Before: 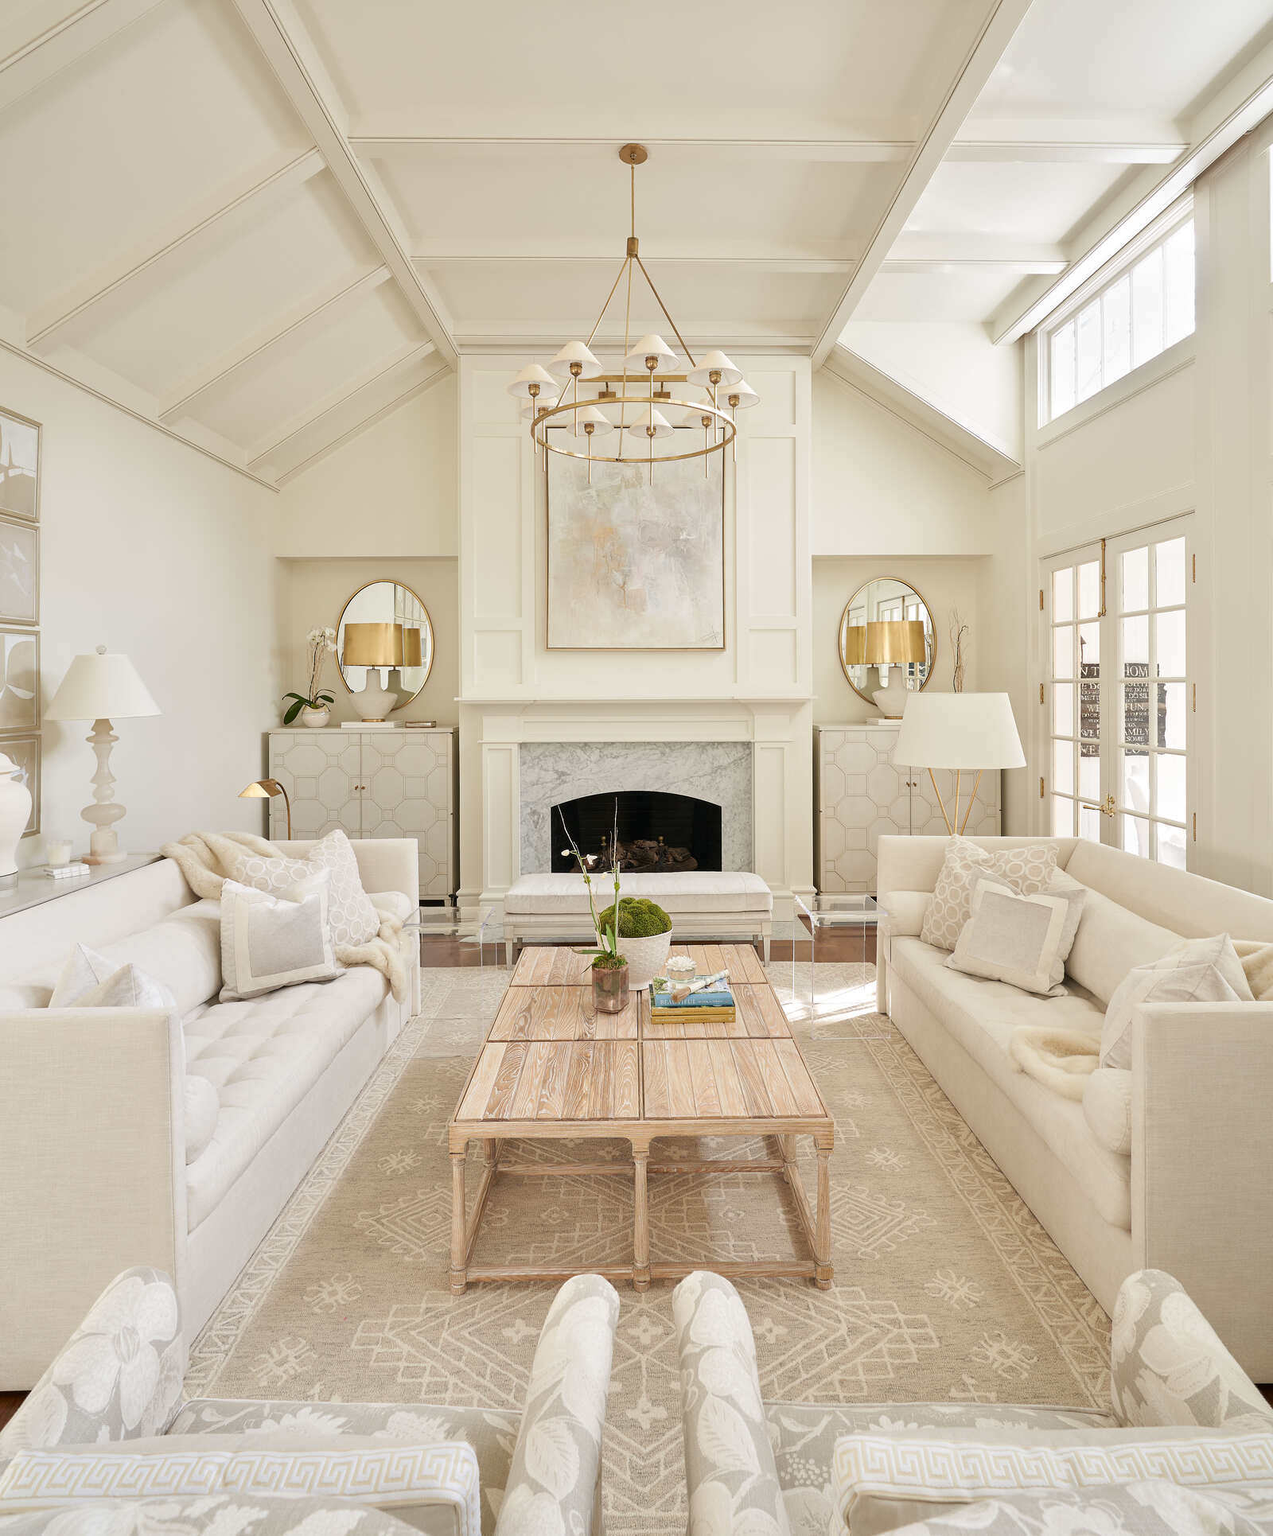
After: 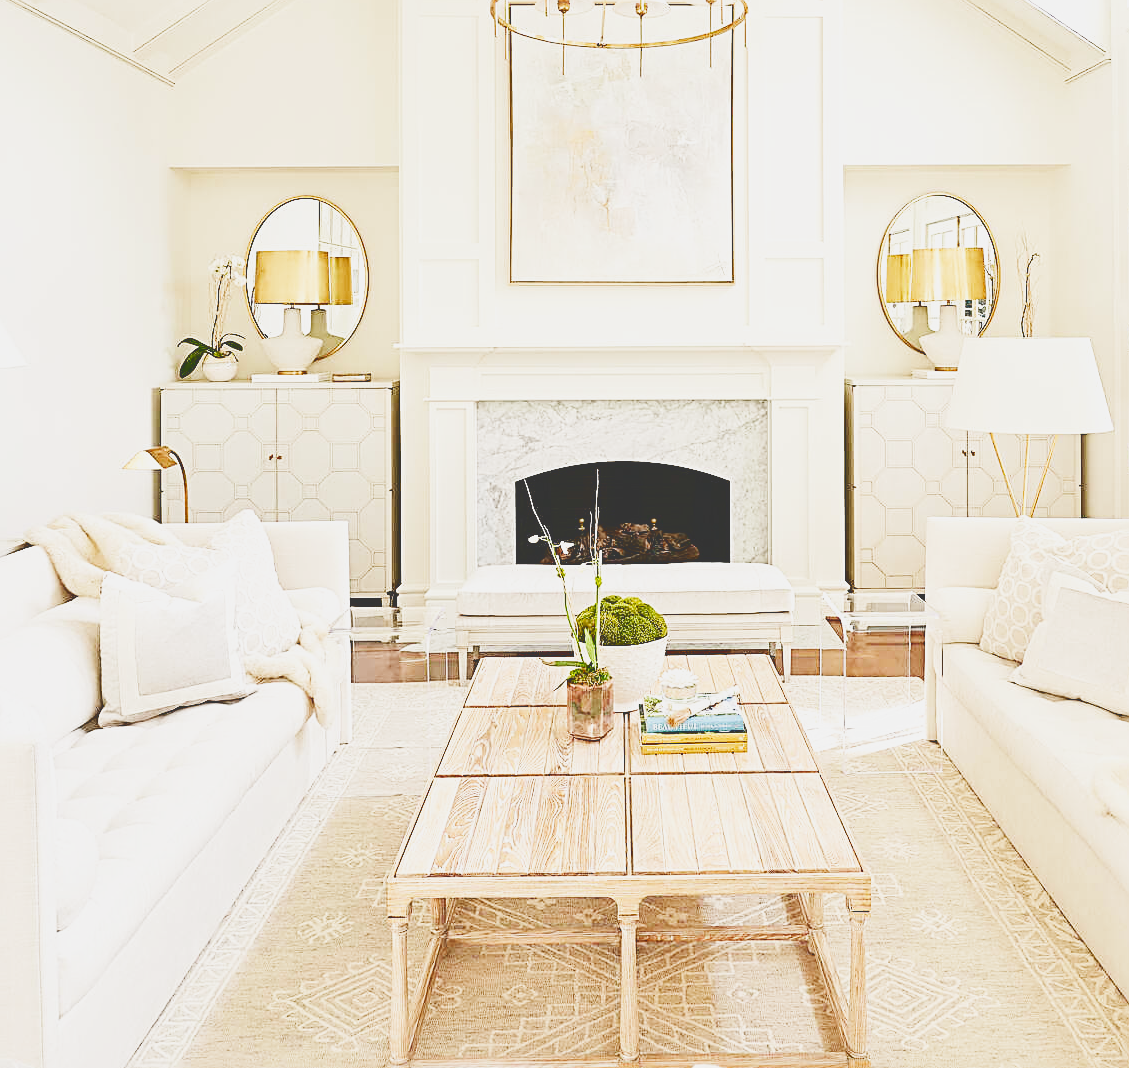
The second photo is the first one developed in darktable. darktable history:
crop: left 11.123%, top 27.61%, right 18.3%, bottom 17.034%
base curve: curves: ch0 [(0, 0.003) (0.001, 0.002) (0.006, 0.004) (0.02, 0.022) (0.048, 0.086) (0.094, 0.234) (0.162, 0.431) (0.258, 0.629) (0.385, 0.8) (0.548, 0.918) (0.751, 0.988) (1, 1)], preserve colors none
sharpen: radius 2.584, amount 0.688
tone curve: curves: ch0 [(0, 0.211) (0.15, 0.25) (1, 0.953)], color space Lab, independent channels, preserve colors none
